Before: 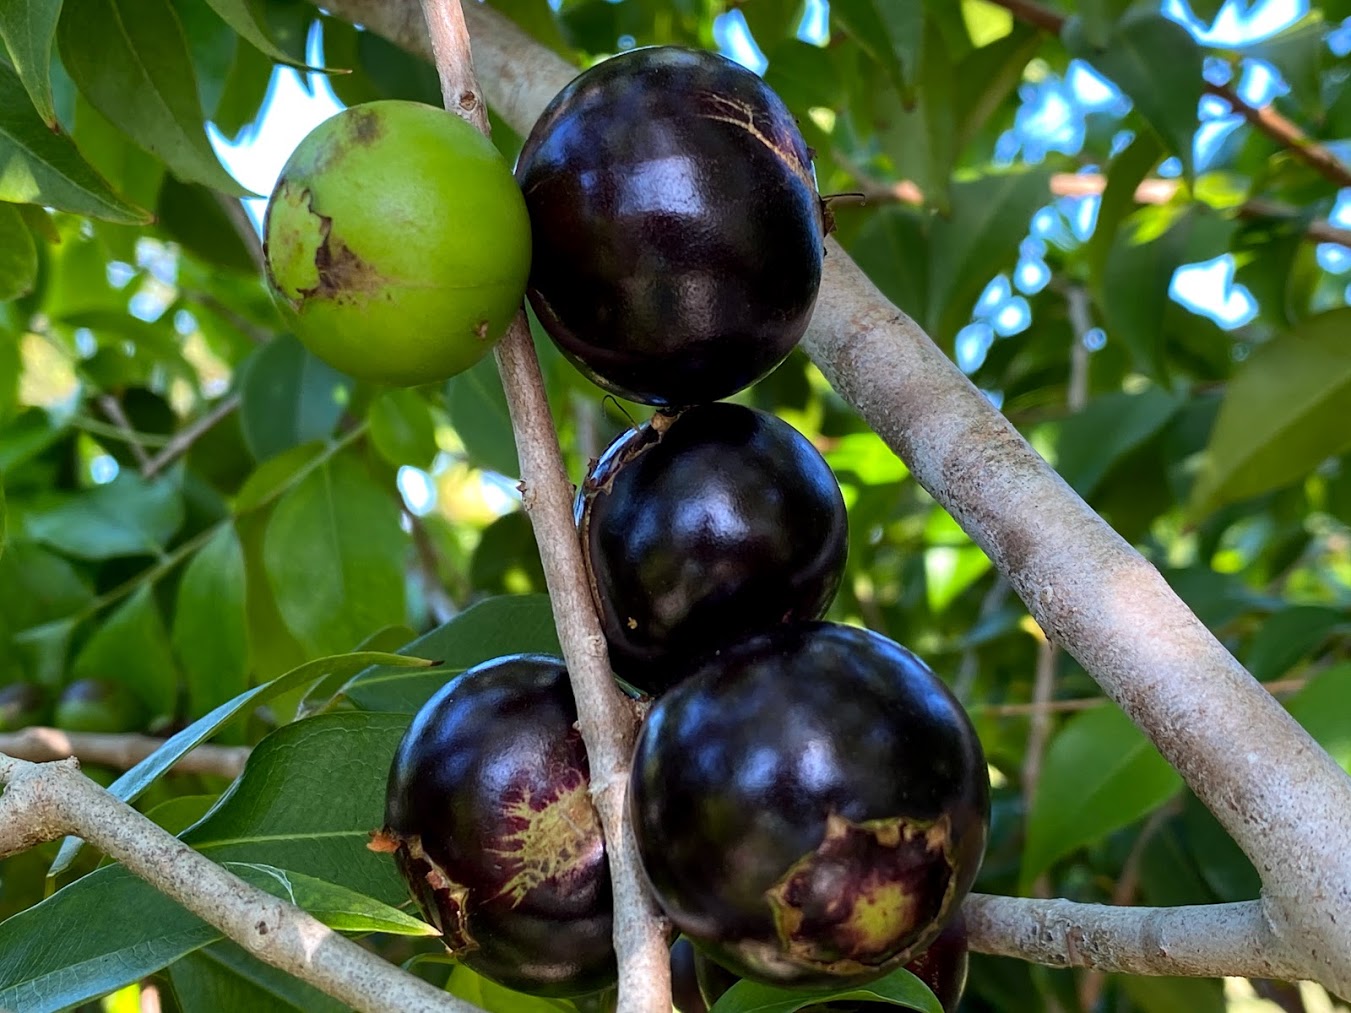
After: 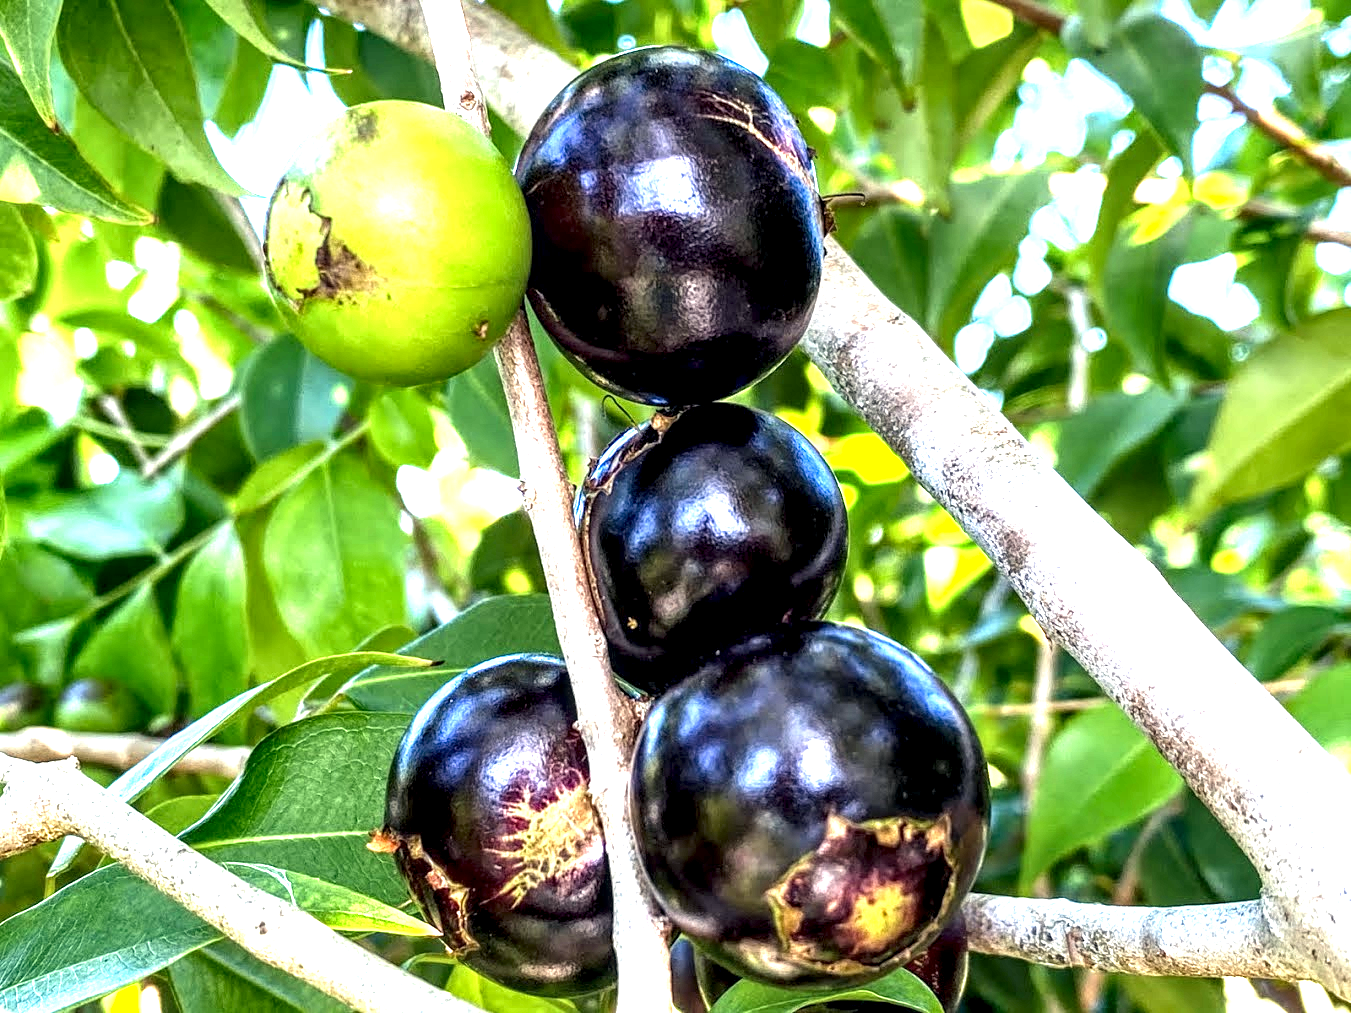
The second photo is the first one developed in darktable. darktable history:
color correction: highlights a* 0.207, highlights b* 2.7, shadows a* -0.874, shadows b* -4.78
local contrast: highlights 19%, detail 186%
exposure: exposure 2 EV, compensate highlight preservation false
